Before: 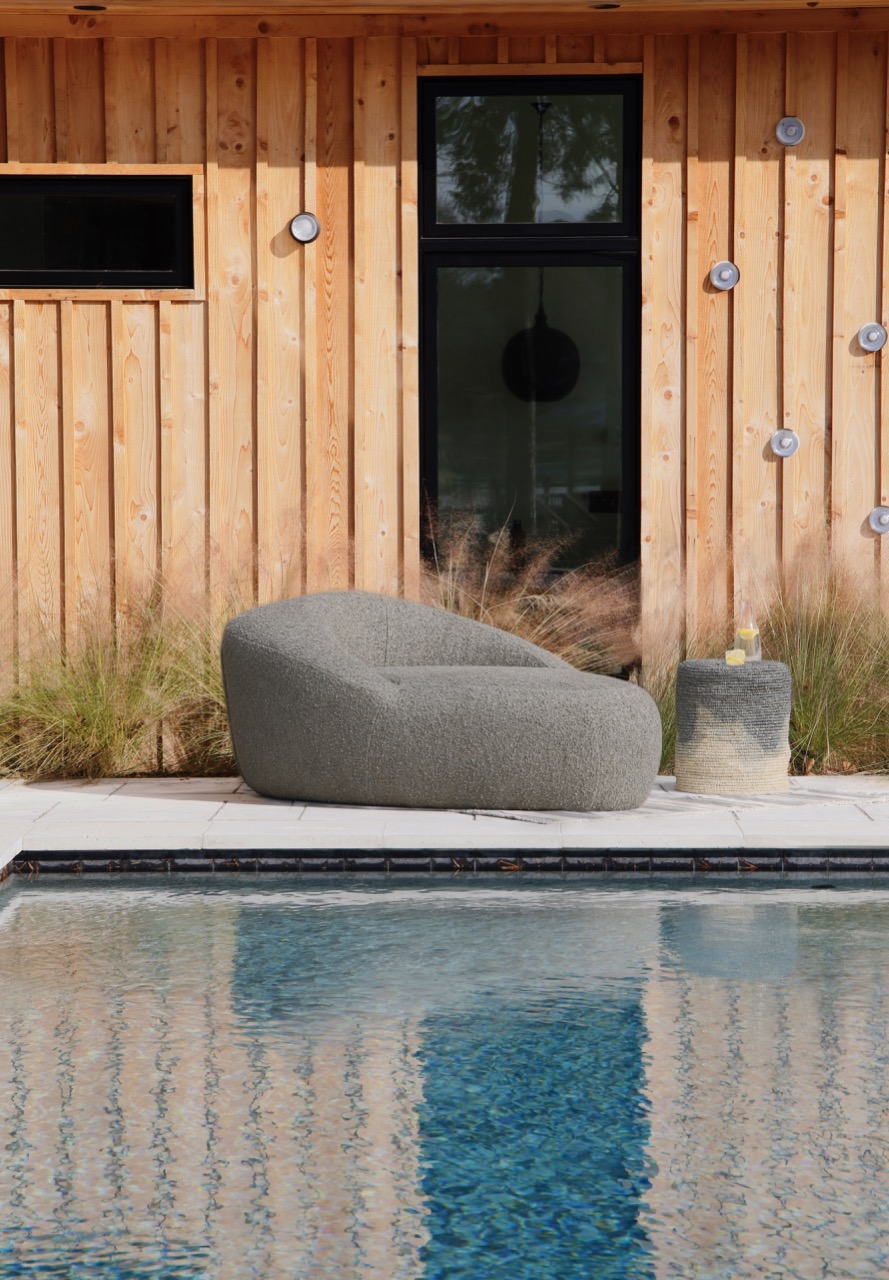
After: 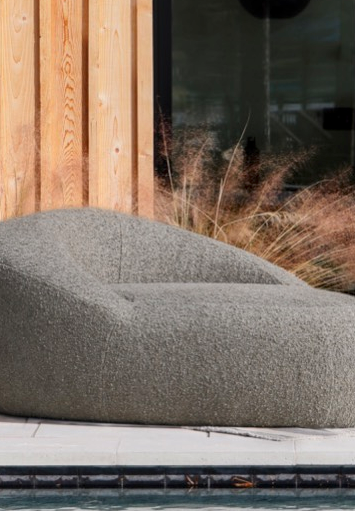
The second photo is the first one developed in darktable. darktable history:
local contrast: detail 130%
crop: left 30%, top 30%, right 30%, bottom 30%
